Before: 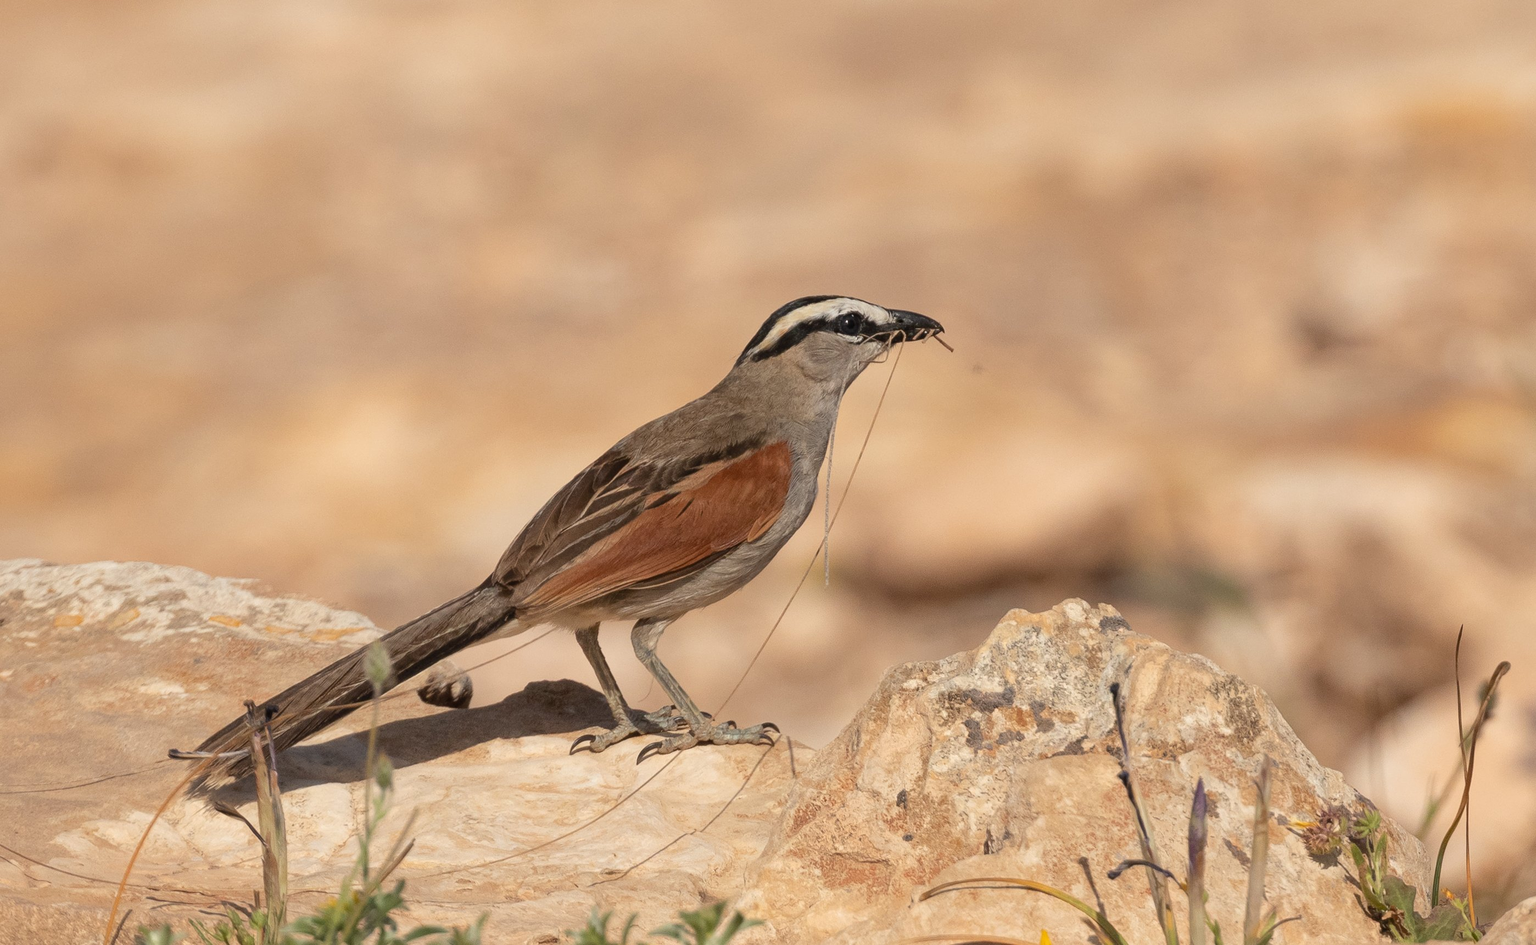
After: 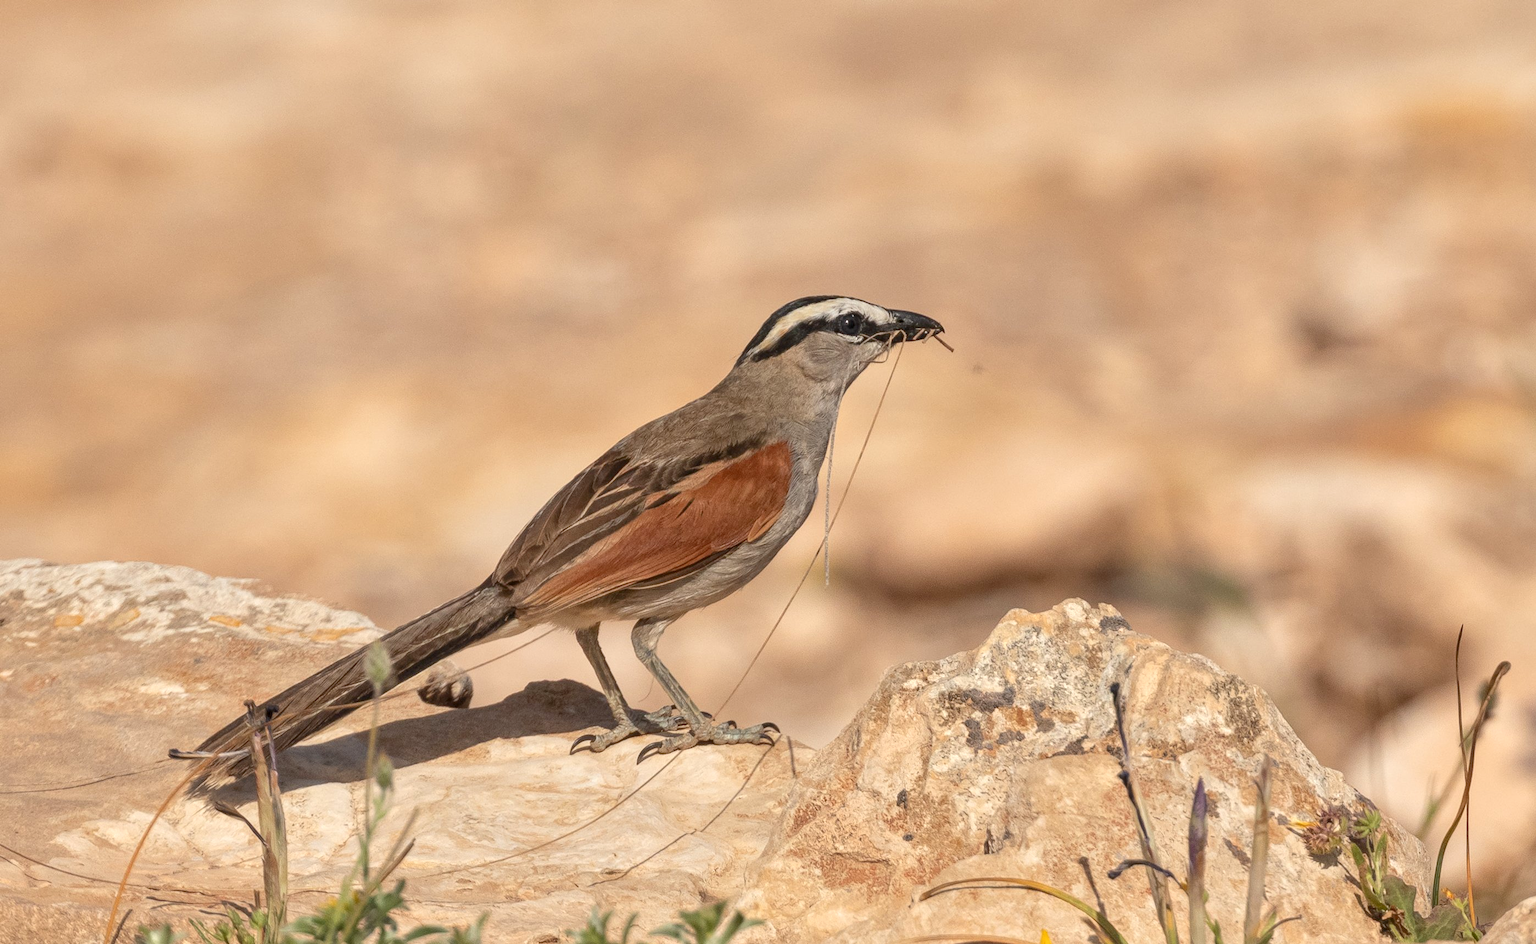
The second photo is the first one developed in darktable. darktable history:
local contrast: on, module defaults
tone equalizer: -8 EV 1 EV, -7 EV 1 EV, -6 EV 1 EV, -5 EV 1 EV, -4 EV 1 EV, -3 EV 0.75 EV, -2 EV 0.5 EV, -1 EV 0.25 EV
